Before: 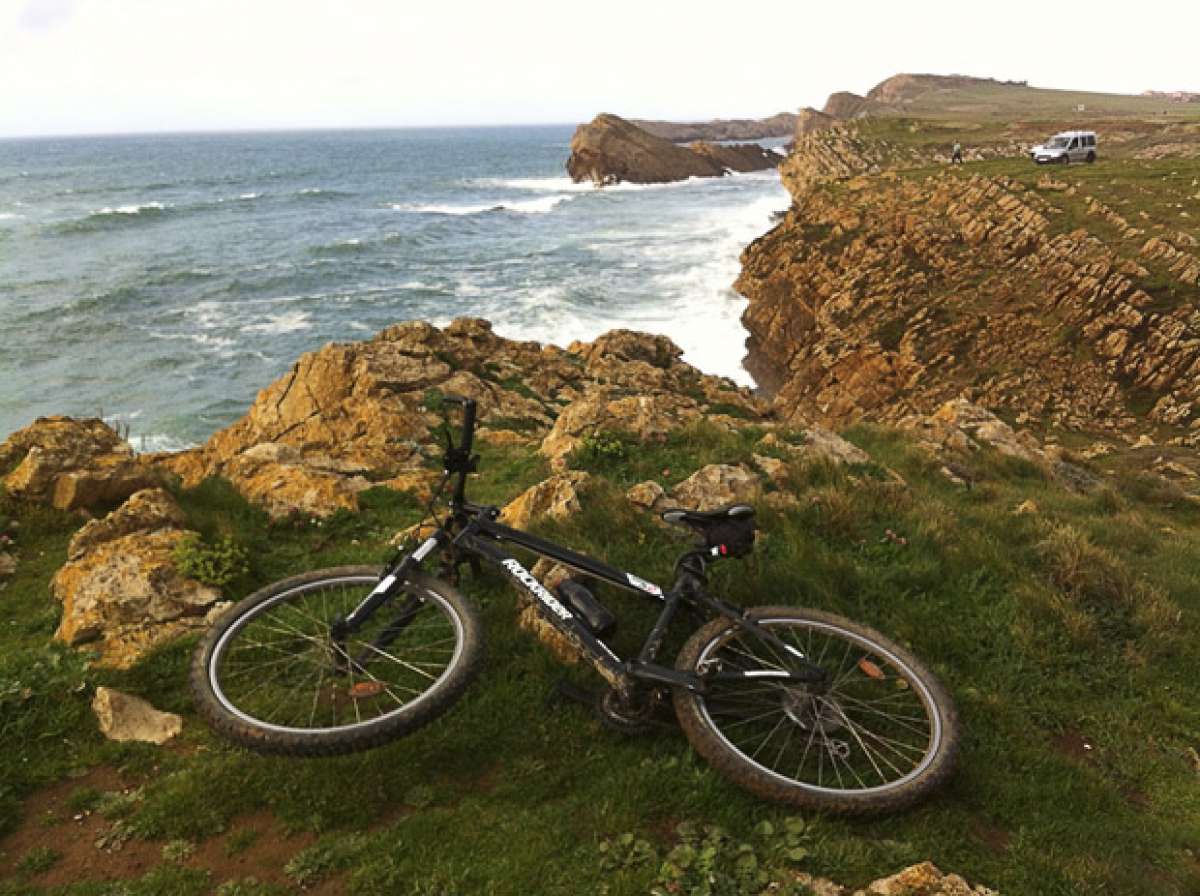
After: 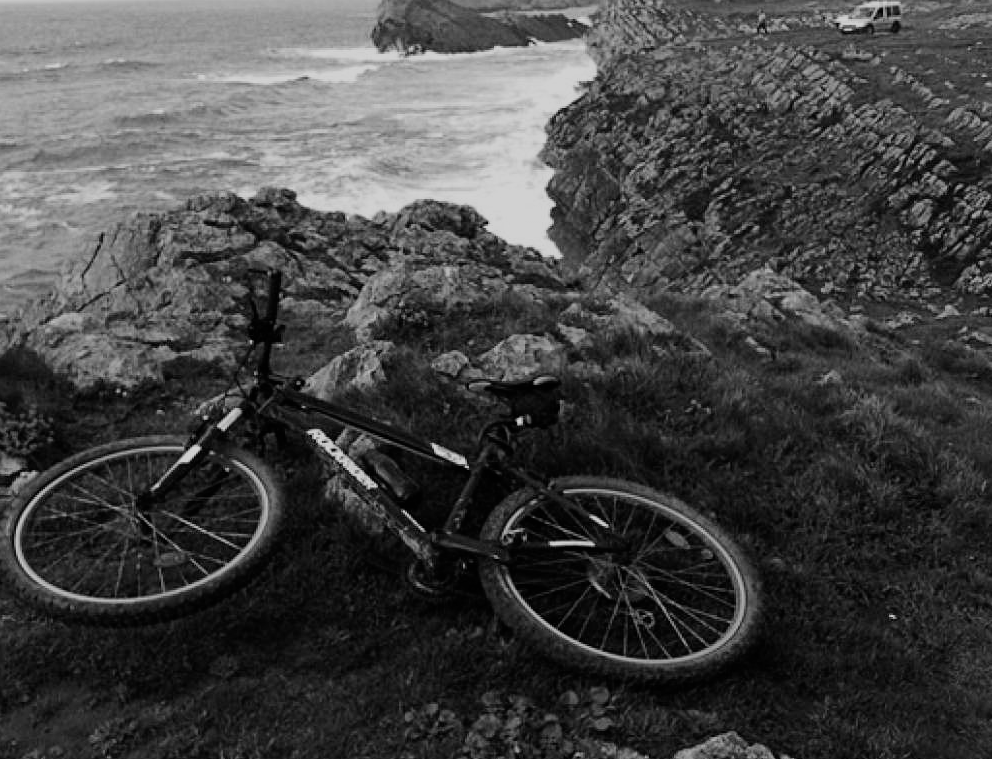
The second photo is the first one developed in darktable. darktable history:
crop: left 16.293%, top 14.6%
color calibration: output gray [0.246, 0.254, 0.501, 0], illuminant same as pipeline (D50), adaptation XYZ, x 0.345, y 0.357, temperature 5006.26 K, saturation algorithm version 1 (2020)
filmic rgb: black relative exposure -7.65 EV, white relative exposure 4.56 EV, hardness 3.61, contrast 1.061
